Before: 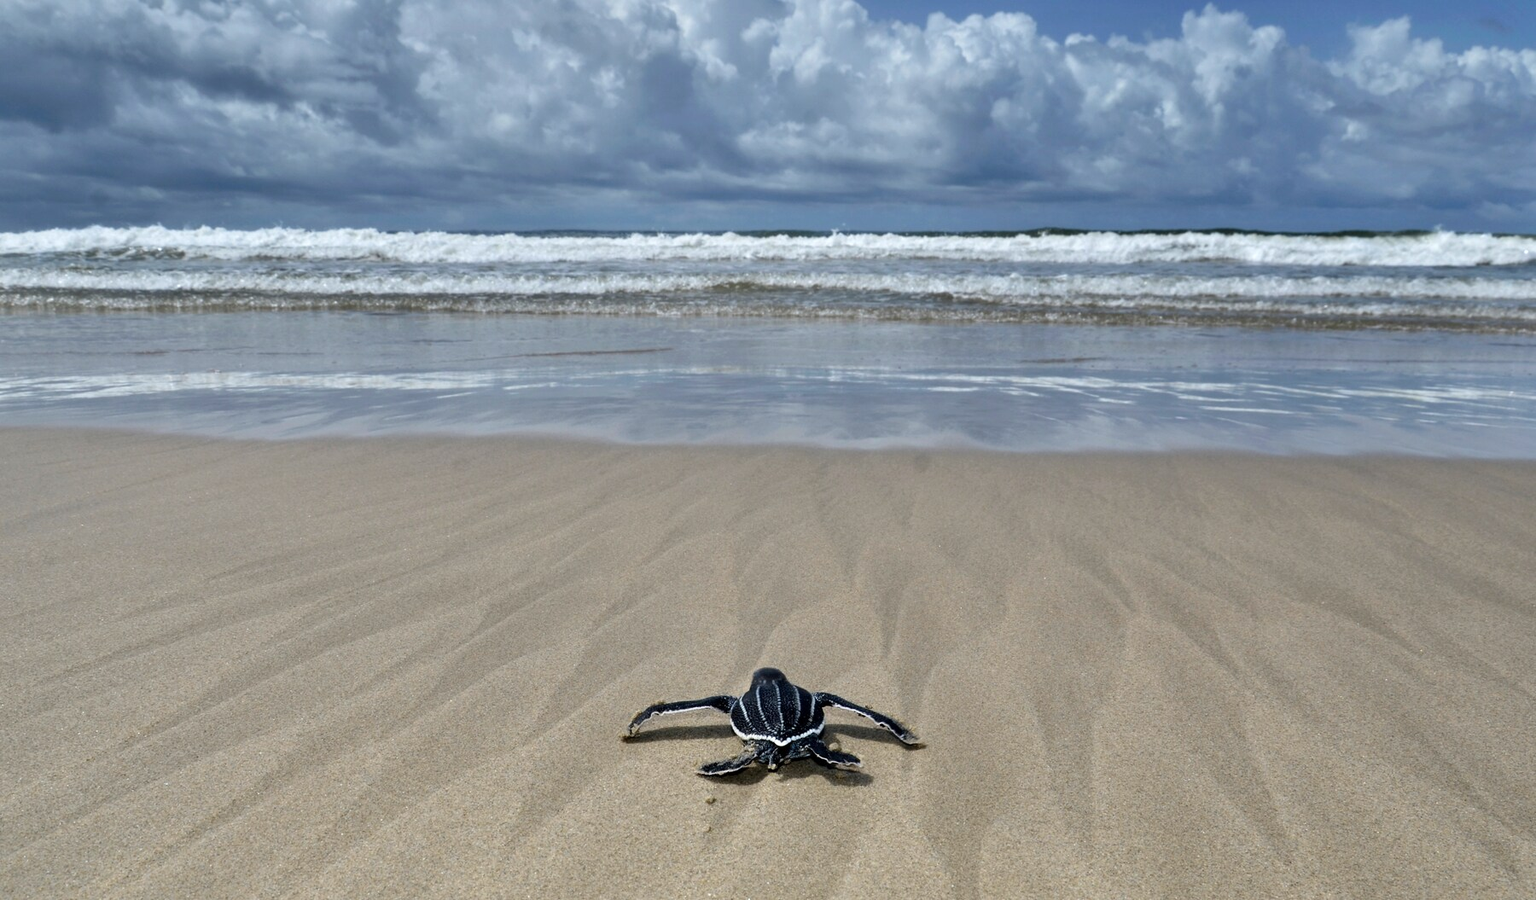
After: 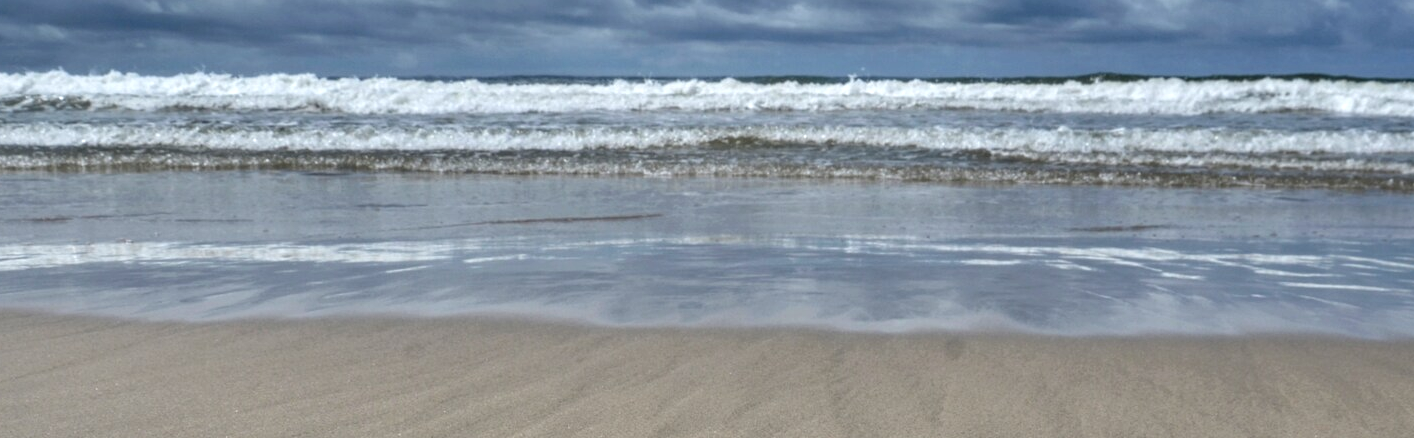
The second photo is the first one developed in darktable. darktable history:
crop: left 7.036%, top 18.398%, right 14.379%, bottom 40.043%
tone equalizer: on, module defaults
white balance: emerald 1
local contrast: highlights 0%, shadows 0%, detail 133%
